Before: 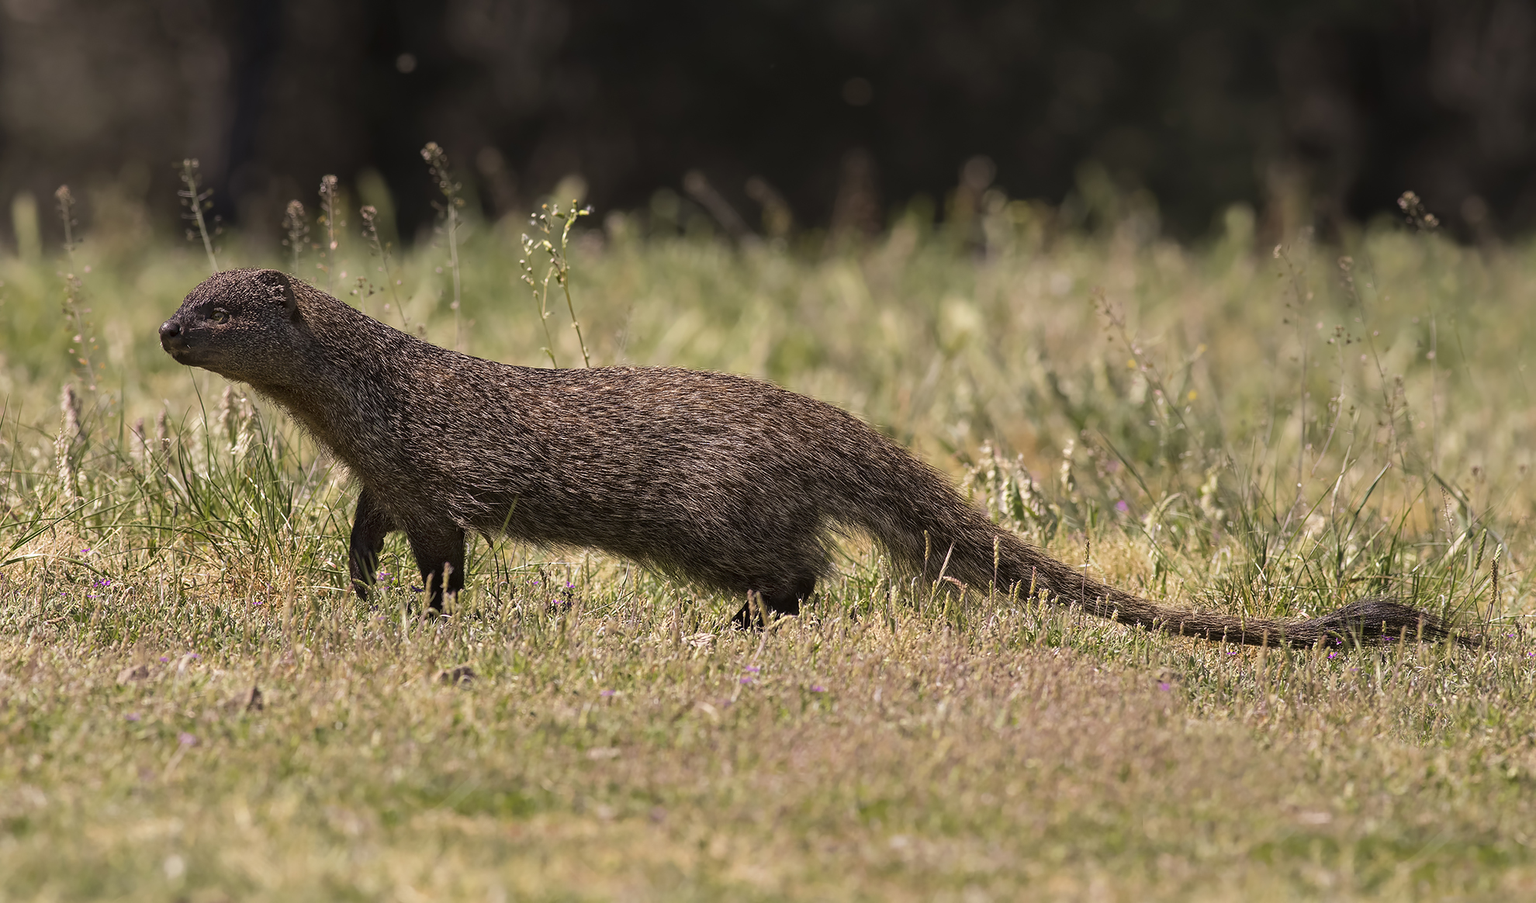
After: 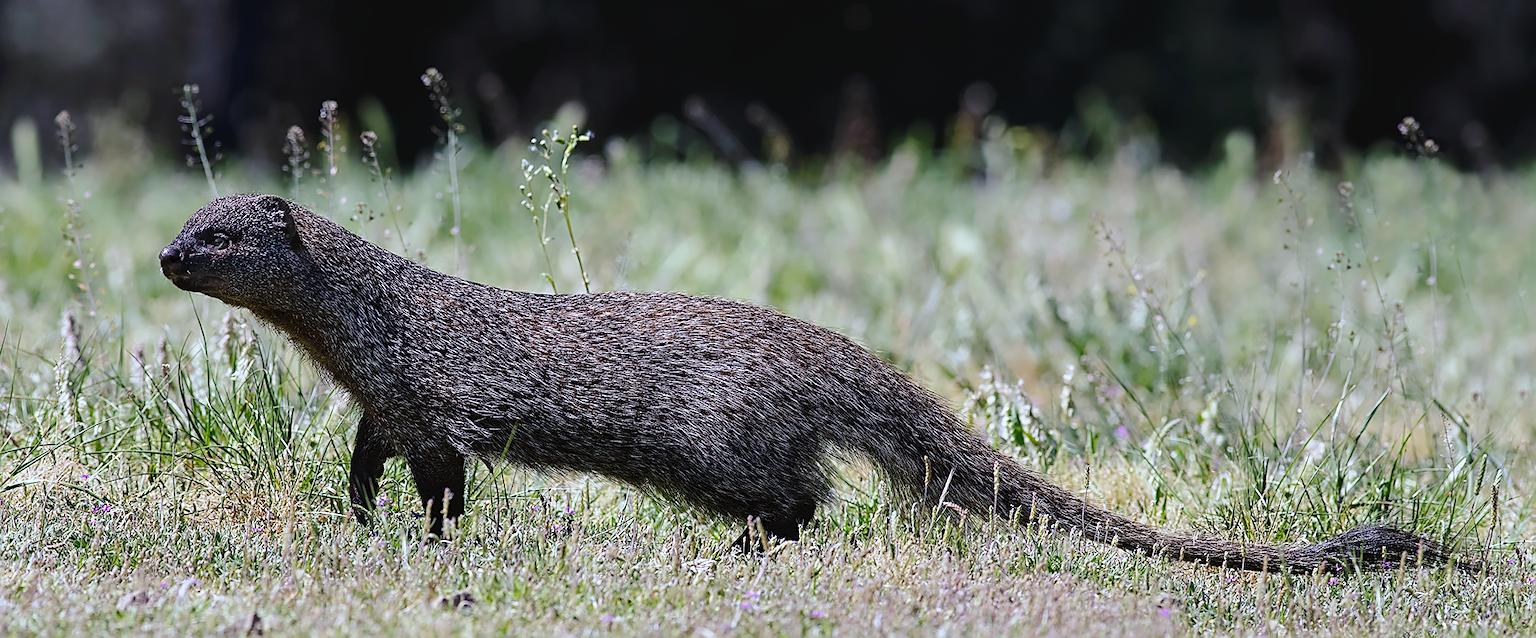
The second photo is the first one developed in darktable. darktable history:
tone curve: curves: ch0 [(0, 0) (0.003, 0.03) (0.011, 0.032) (0.025, 0.035) (0.044, 0.038) (0.069, 0.041) (0.1, 0.058) (0.136, 0.091) (0.177, 0.133) (0.224, 0.181) (0.277, 0.268) (0.335, 0.363) (0.399, 0.461) (0.468, 0.554) (0.543, 0.633) (0.623, 0.709) (0.709, 0.784) (0.801, 0.869) (0.898, 0.938) (1, 1)], preserve colors none
white balance: red 0.871, blue 1.249
crop and rotate: top 8.293%, bottom 20.996%
sharpen: radius 1.967
